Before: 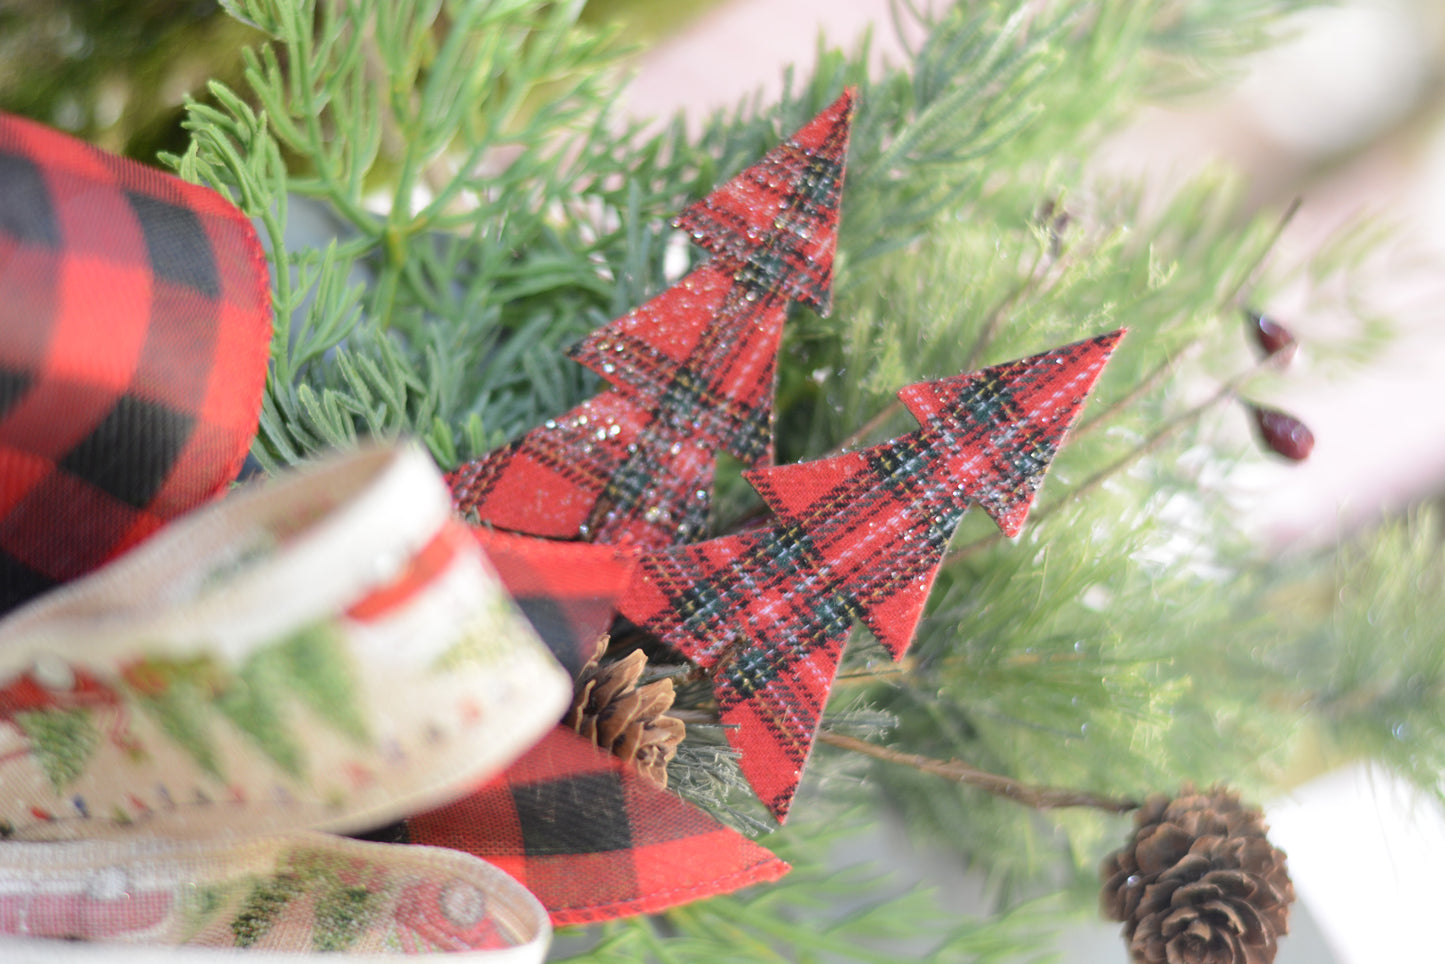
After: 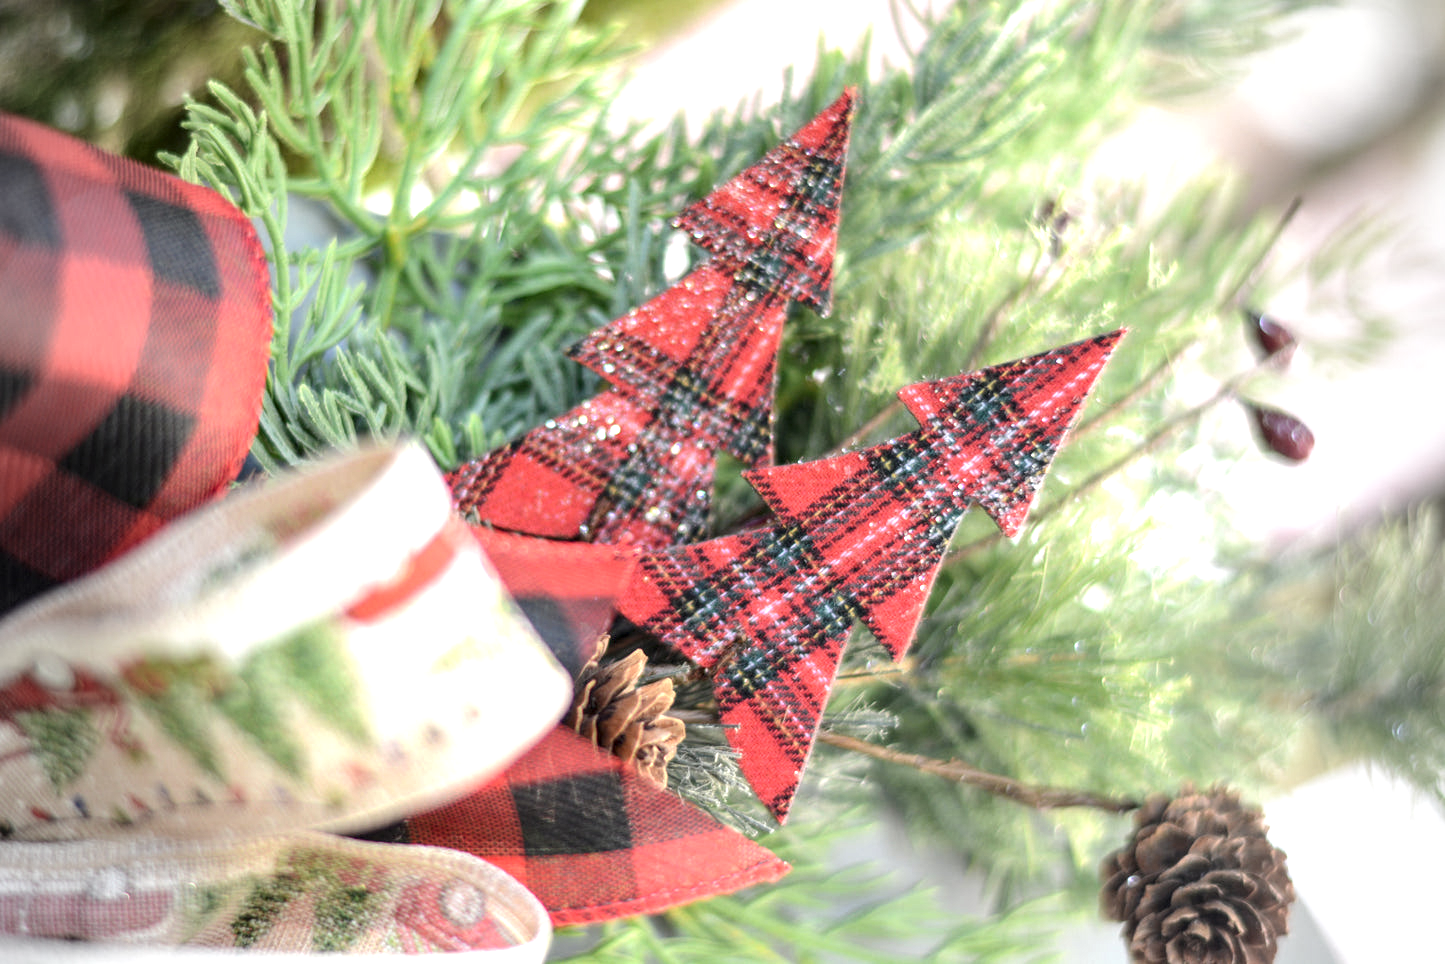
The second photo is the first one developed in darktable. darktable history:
exposure: black level correction 0, exposure 0.5 EV, compensate exposure bias true, compensate highlight preservation false
vignetting: fall-off start 97%, fall-off radius 100%, width/height ratio 0.609, unbound false
local contrast: detail 150%
